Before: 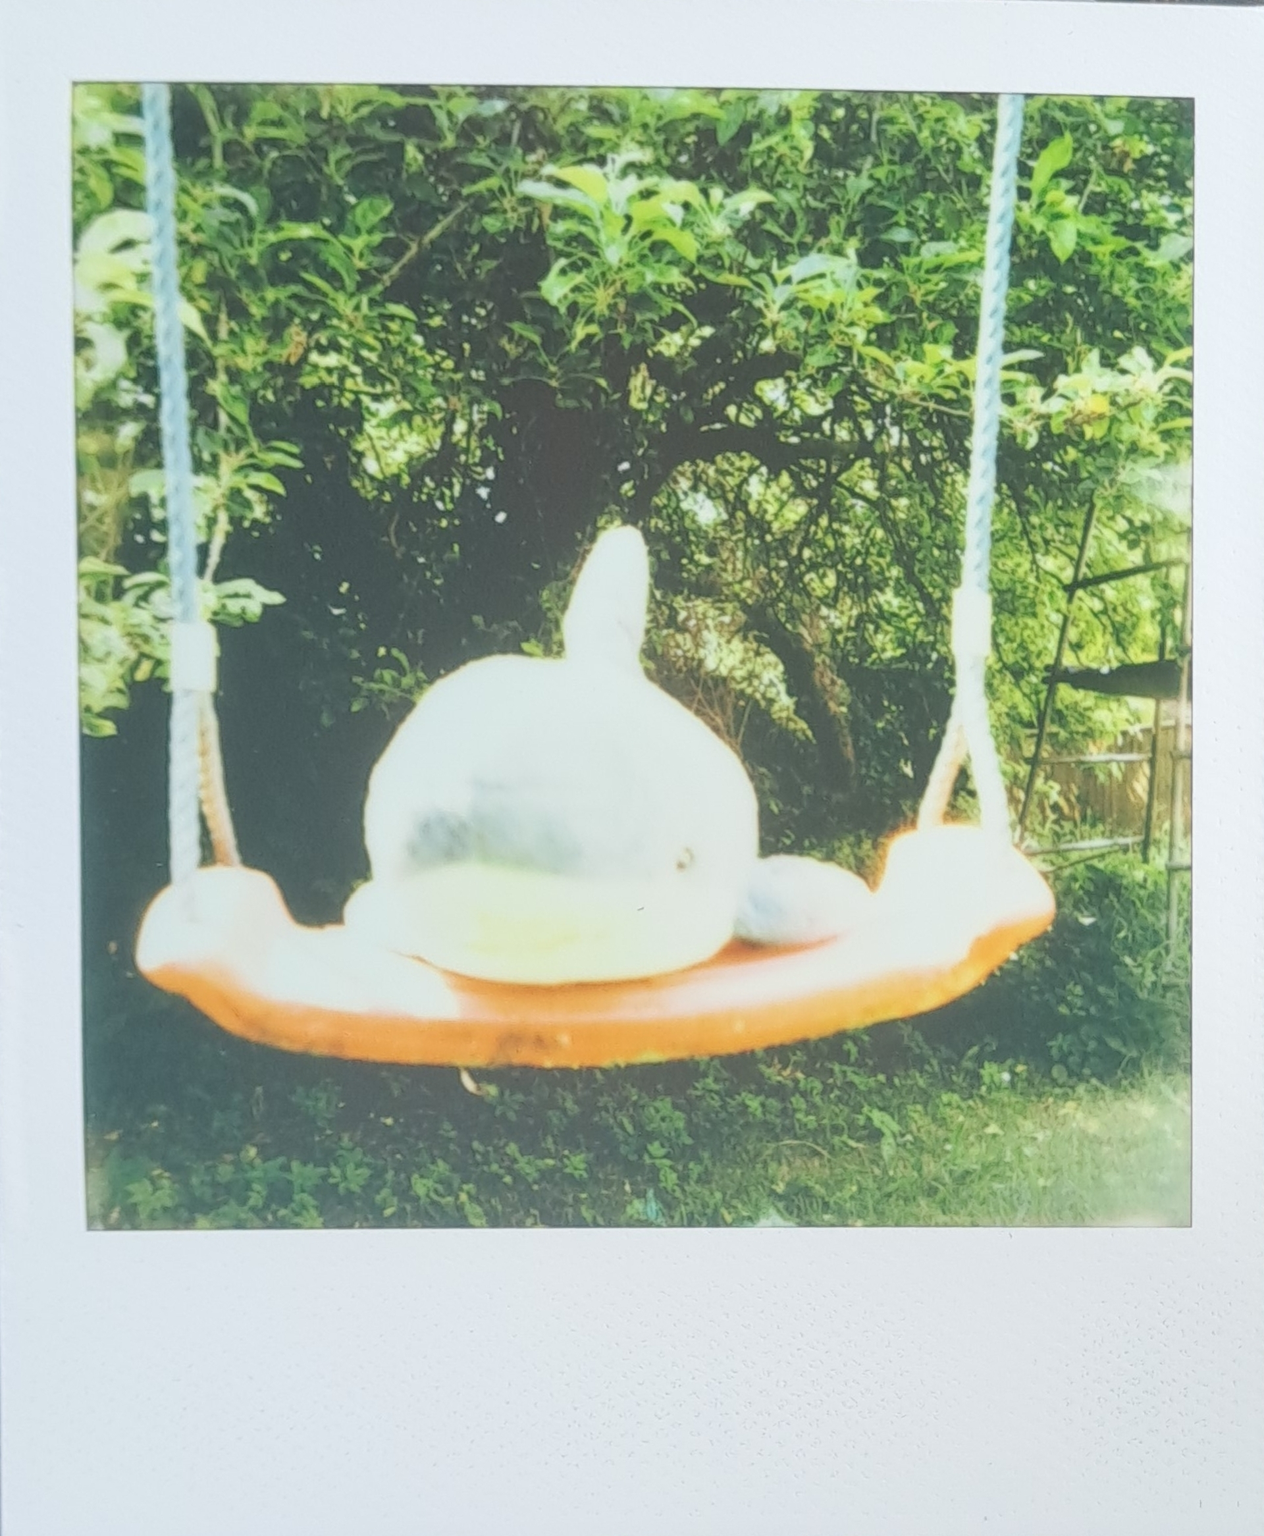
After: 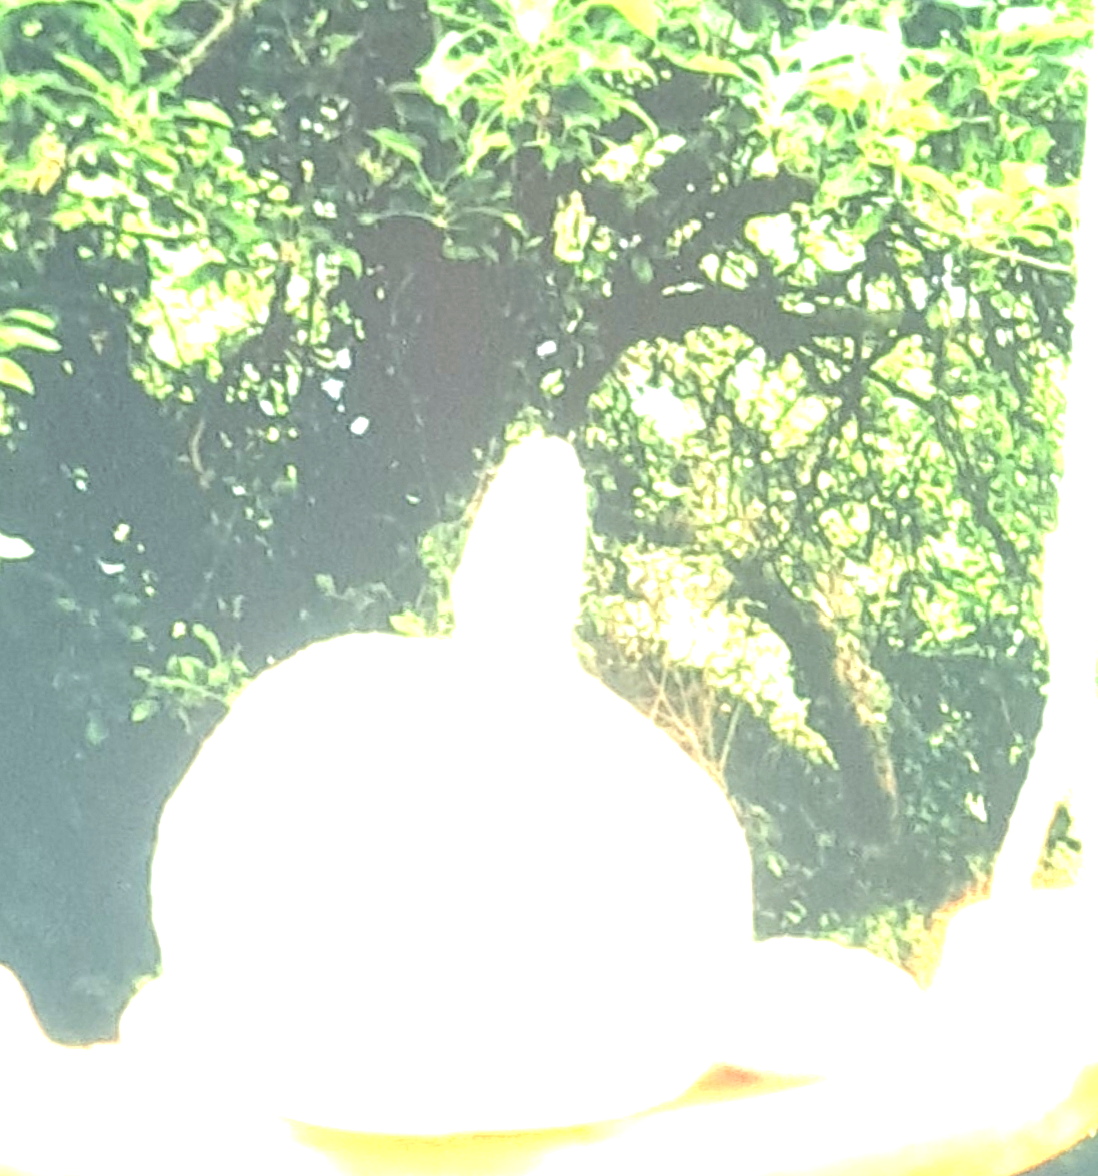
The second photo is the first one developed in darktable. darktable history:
crop: left 20.932%, top 15.471%, right 21.848%, bottom 34.081%
tone equalizer: -8 EV -0.417 EV, -7 EV -0.389 EV, -6 EV -0.333 EV, -5 EV -0.222 EV, -3 EV 0.222 EV, -2 EV 0.333 EV, -1 EV 0.389 EV, +0 EV 0.417 EV, edges refinement/feathering 500, mask exposure compensation -1.57 EV, preserve details no
exposure: black level correction 0, exposure 1.45 EV, compensate exposure bias true, compensate highlight preservation false
